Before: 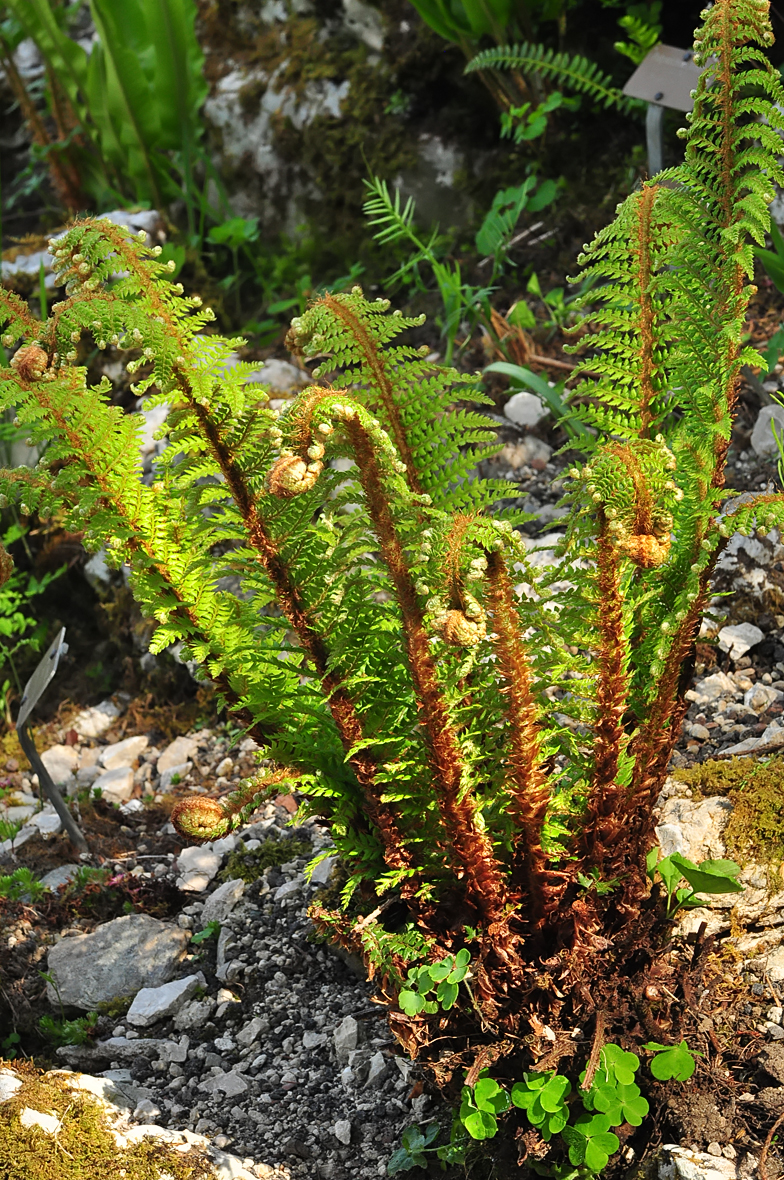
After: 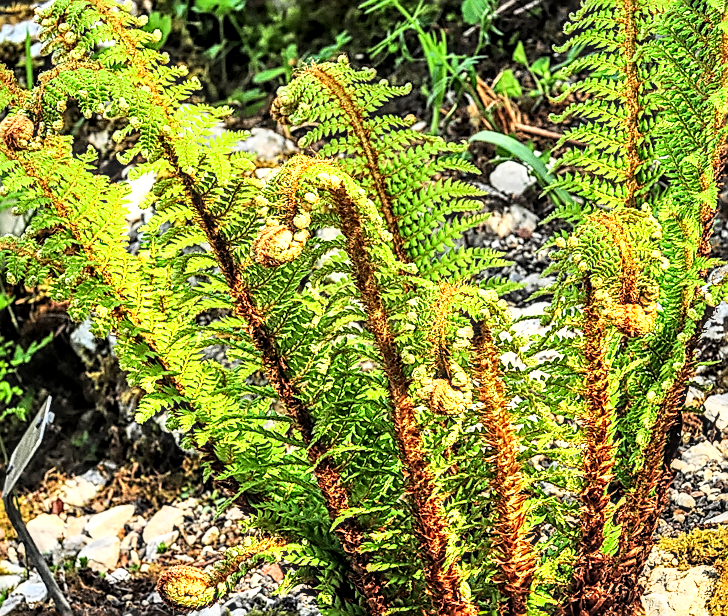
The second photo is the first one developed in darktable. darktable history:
crop: left 1.808%, top 19.605%, right 5.27%, bottom 28.124%
local contrast: highlights 5%, shadows 5%, detail 182%
base curve: curves: ch0 [(0, 0) (0.007, 0.004) (0.027, 0.03) (0.046, 0.07) (0.207, 0.54) (0.442, 0.872) (0.673, 0.972) (1, 1)]
sharpen: amount 1.002
